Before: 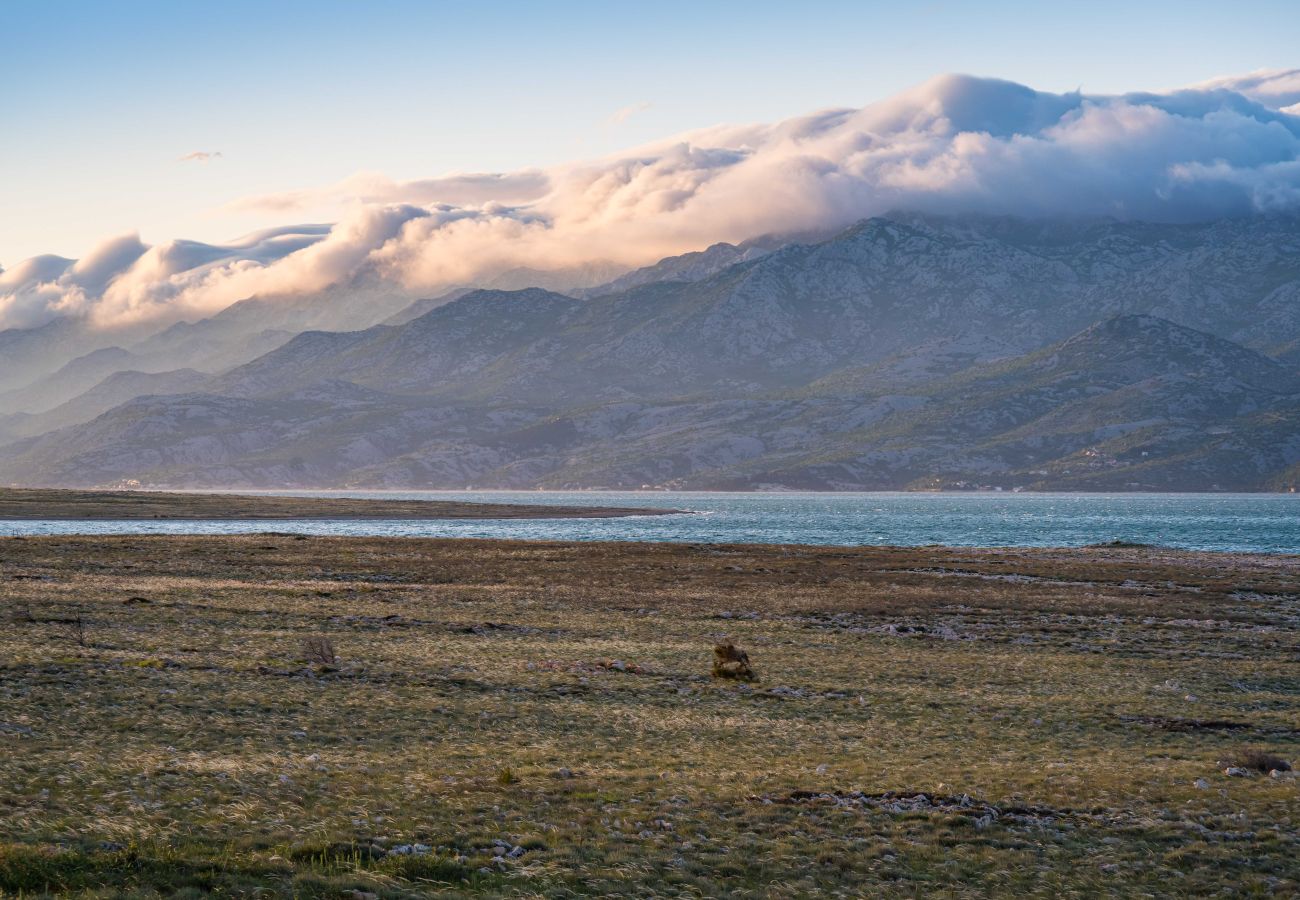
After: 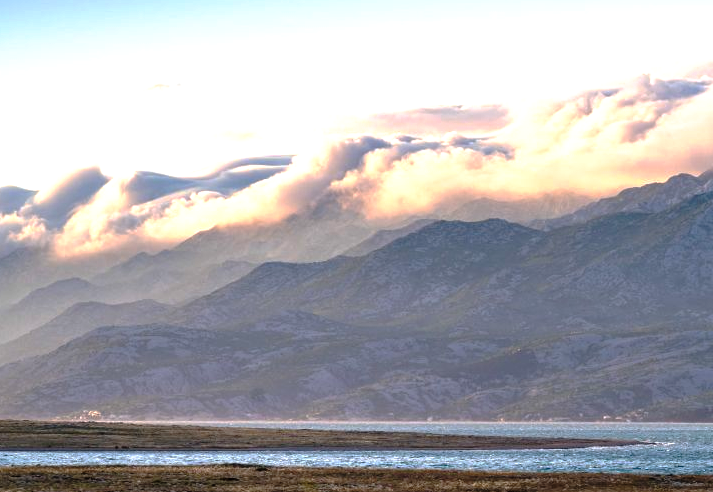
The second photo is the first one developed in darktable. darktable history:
crop and rotate: left 3.019%, top 7.668%, right 42.113%, bottom 37.574%
exposure: exposure 0.611 EV, compensate highlight preservation false
tone curve: curves: ch0 [(0, 0) (0.003, 0.003) (0.011, 0.005) (0.025, 0.008) (0.044, 0.012) (0.069, 0.02) (0.1, 0.031) (0.136, 0.047) (0.177, 0.088) (0.224, 0.141) (0.277, 0.222) (0.335, 0.32) (0.399, 0.422) (0.468, 0.523) (0.543, 0.623) (0.623, 0.716) (0.709, 0.796) (0.801, 0.878) (0.898, 0.957) (1, 1)], preserve colors none
base curve: curves: ch0 [(0, 0) (0.826, 0.587) (1, 1)], preserve colors none
